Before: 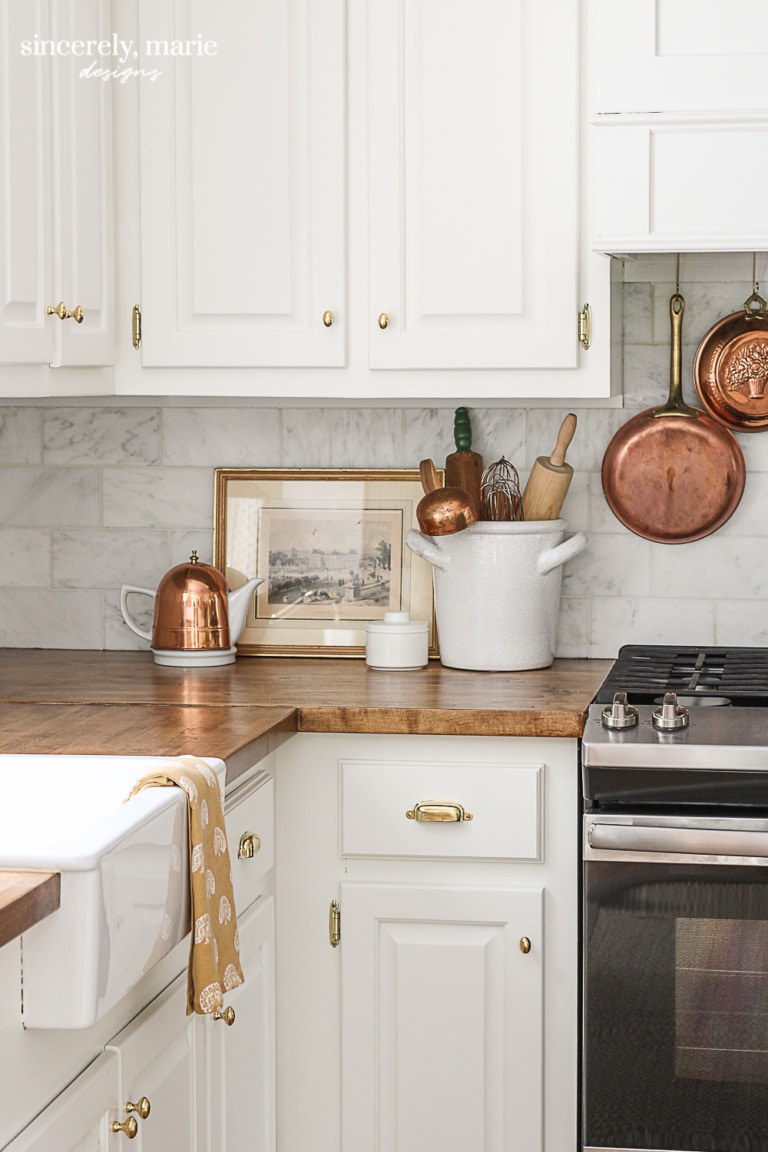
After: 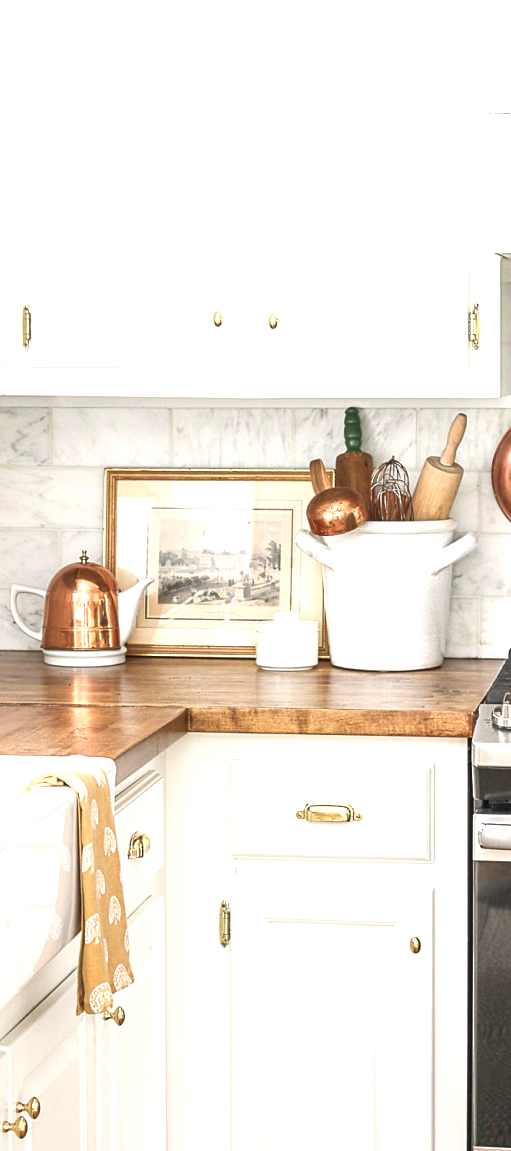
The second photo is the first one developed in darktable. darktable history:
exposure: black level correction 0, exposure 0.948 EV, compensate highlight preservation false
crop and rotate: left 14.346%, right 18.989%
